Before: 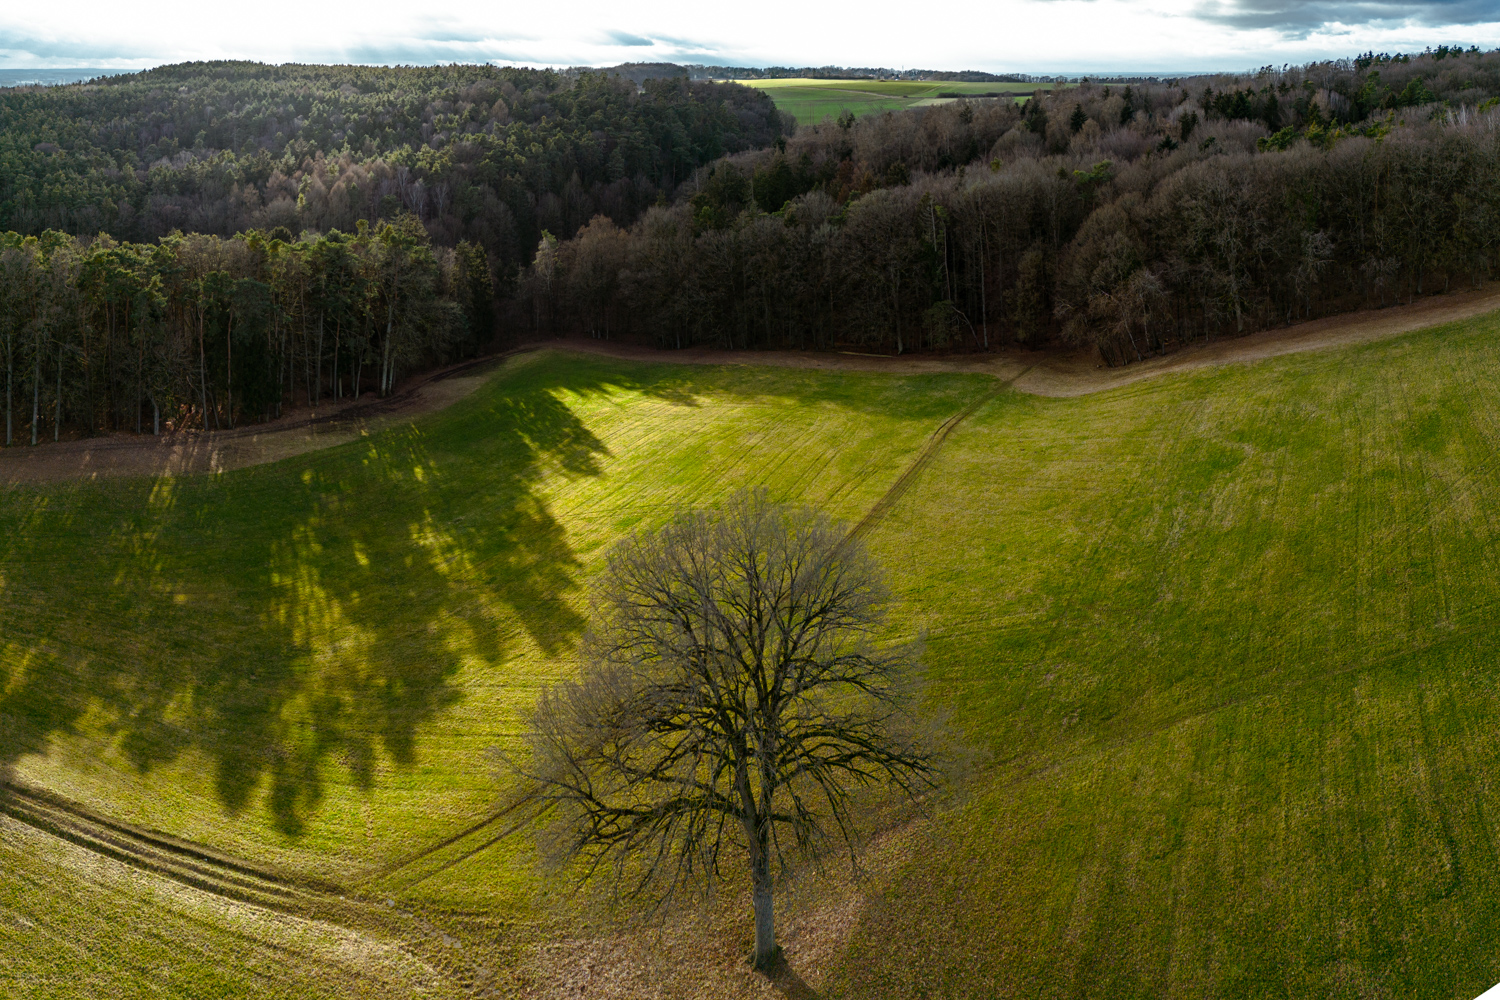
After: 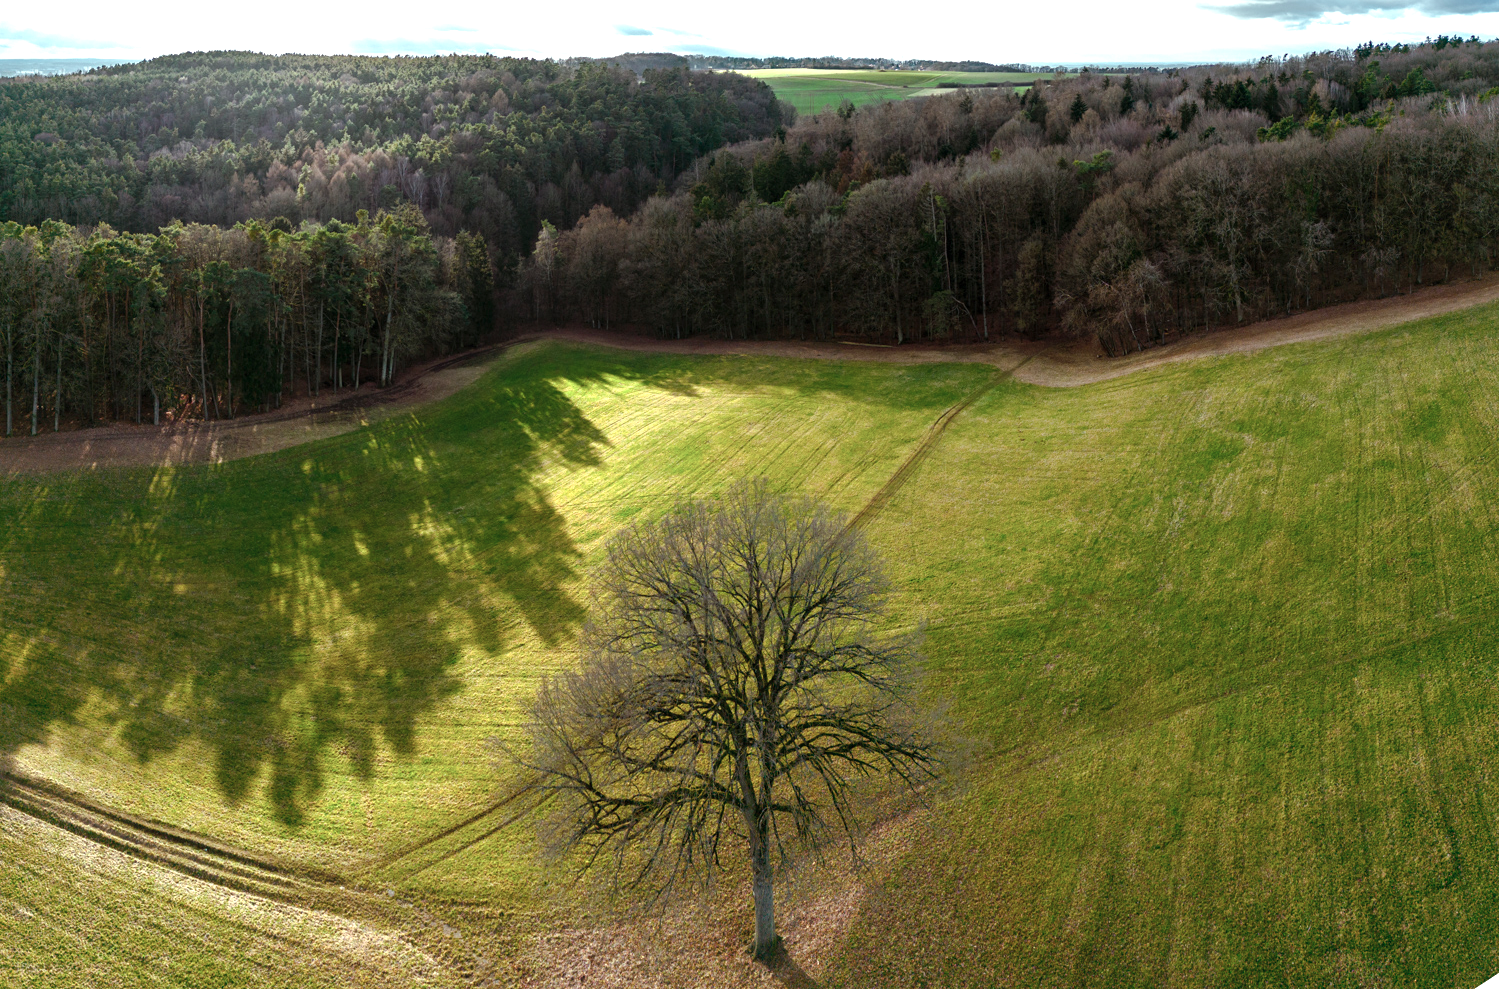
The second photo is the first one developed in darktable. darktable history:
exposure: exposure 0.7 EV, compensate highlight preservation false
color contrast: blue-yellow contrast 0.7
color balance rgb: linear chroma grading › shadows 19.44%, linear chroma grading › highlights 3.42%, linear chroma grading › mid-tones 10.16%
crop: top 1.049%, right 0.001%
